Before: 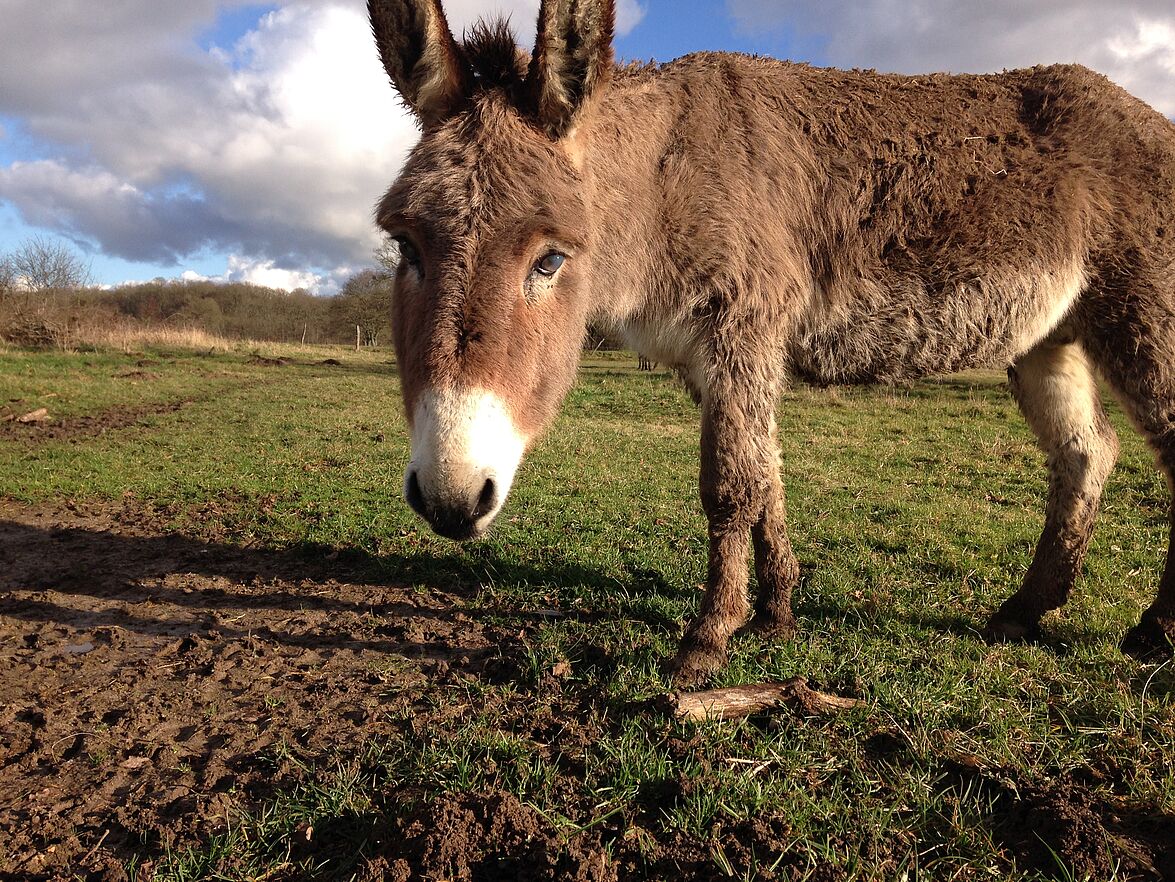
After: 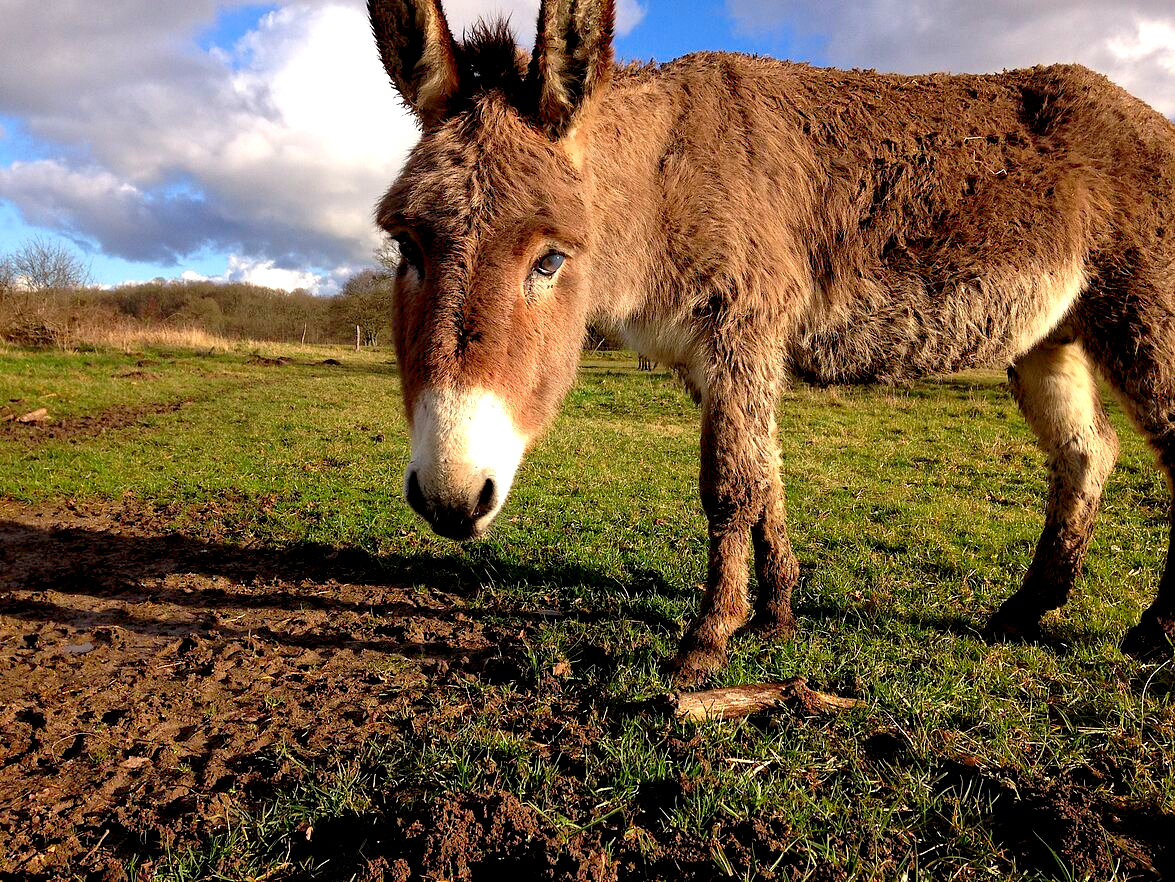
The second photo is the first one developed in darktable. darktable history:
exposure: black level correction 0.01, exposure 0.017 EV, compensate highlight preservation false
levels: levels [0, 0.474, 0.947]
color correction: highlights b* 0.04, saturation 1.31
